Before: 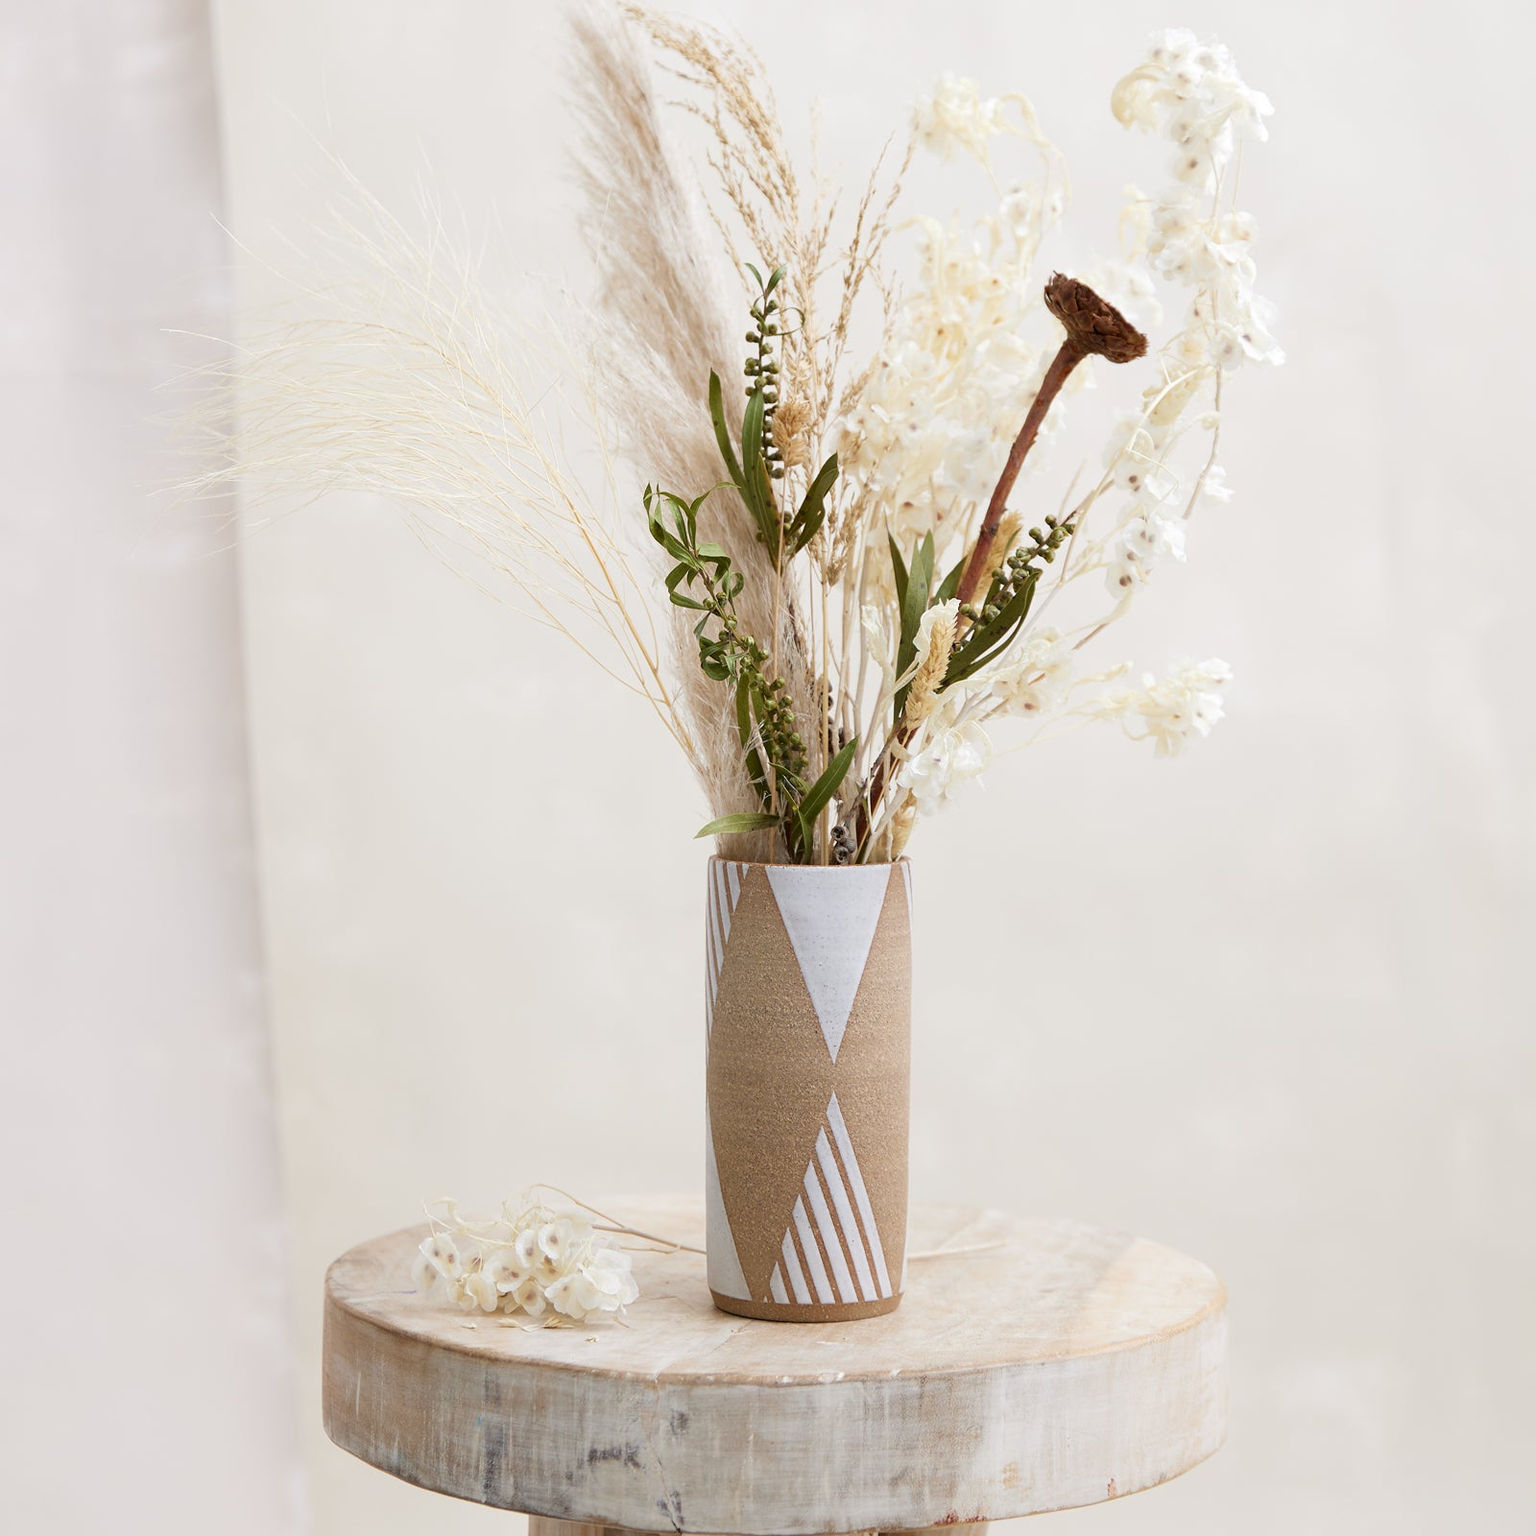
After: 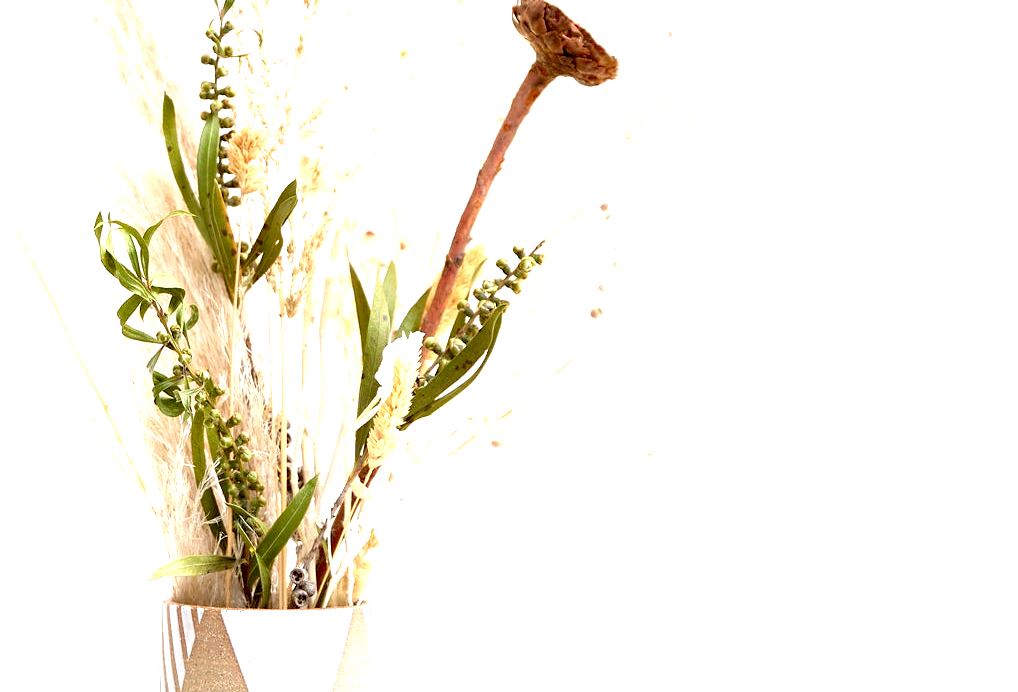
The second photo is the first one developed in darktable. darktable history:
exposure: black level correction 0.009, exposure 1.425 EV, compensate highlight preservation false
crop: left 36.005%, top 18.293%, right 0.31%, bottom 38.444%
